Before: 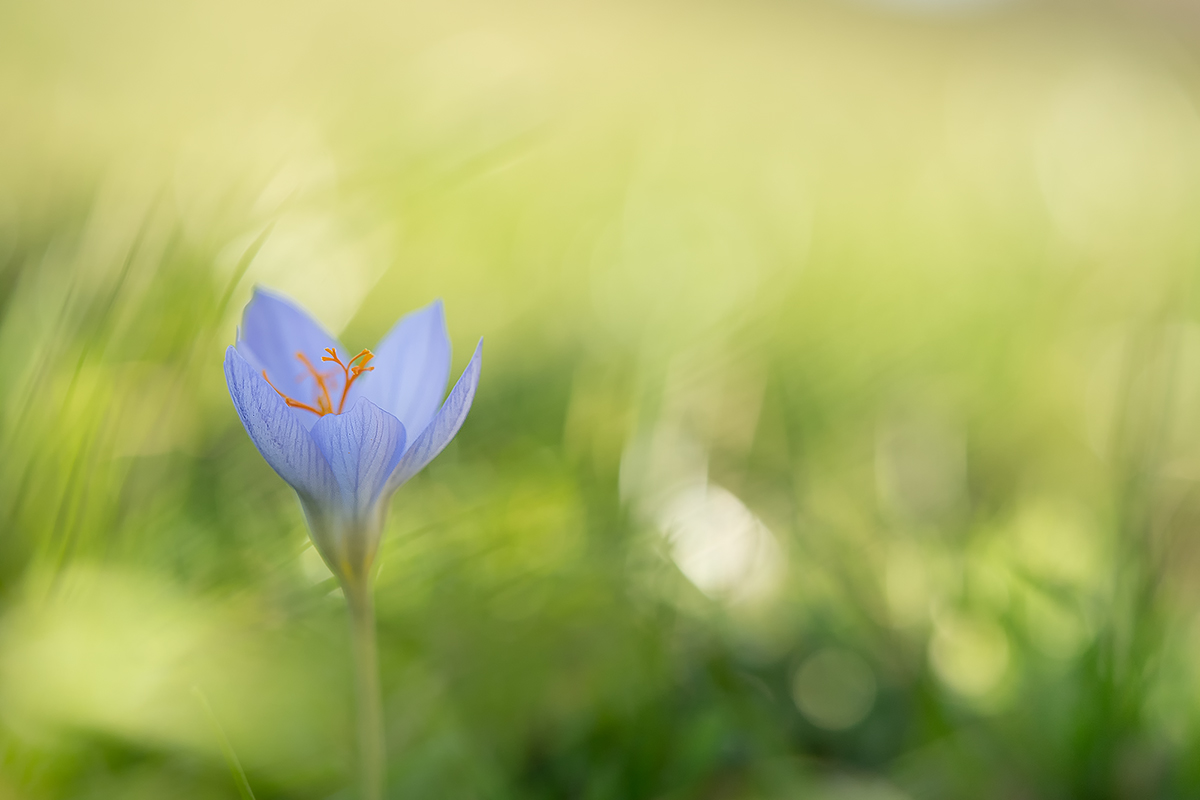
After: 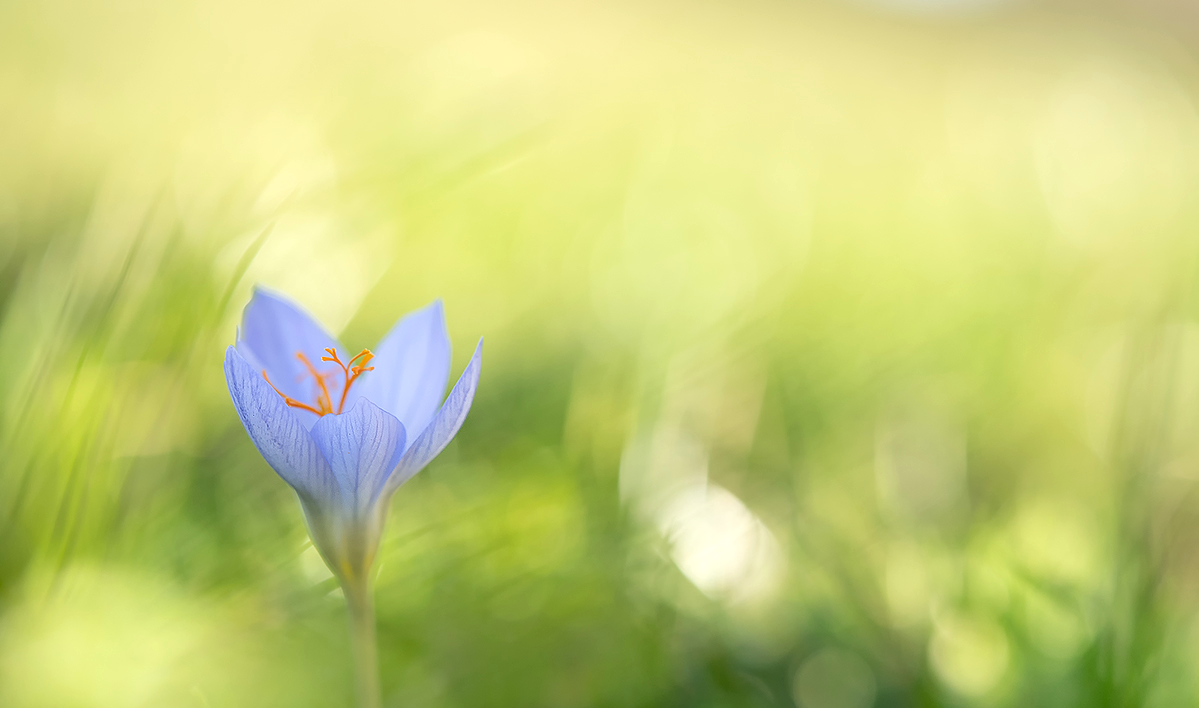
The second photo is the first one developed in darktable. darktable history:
exposure: black level correction 0, exposure 0.302 EV, compensate highlight preservation false
crop and rotate: top 0%, bottom 11.435%
